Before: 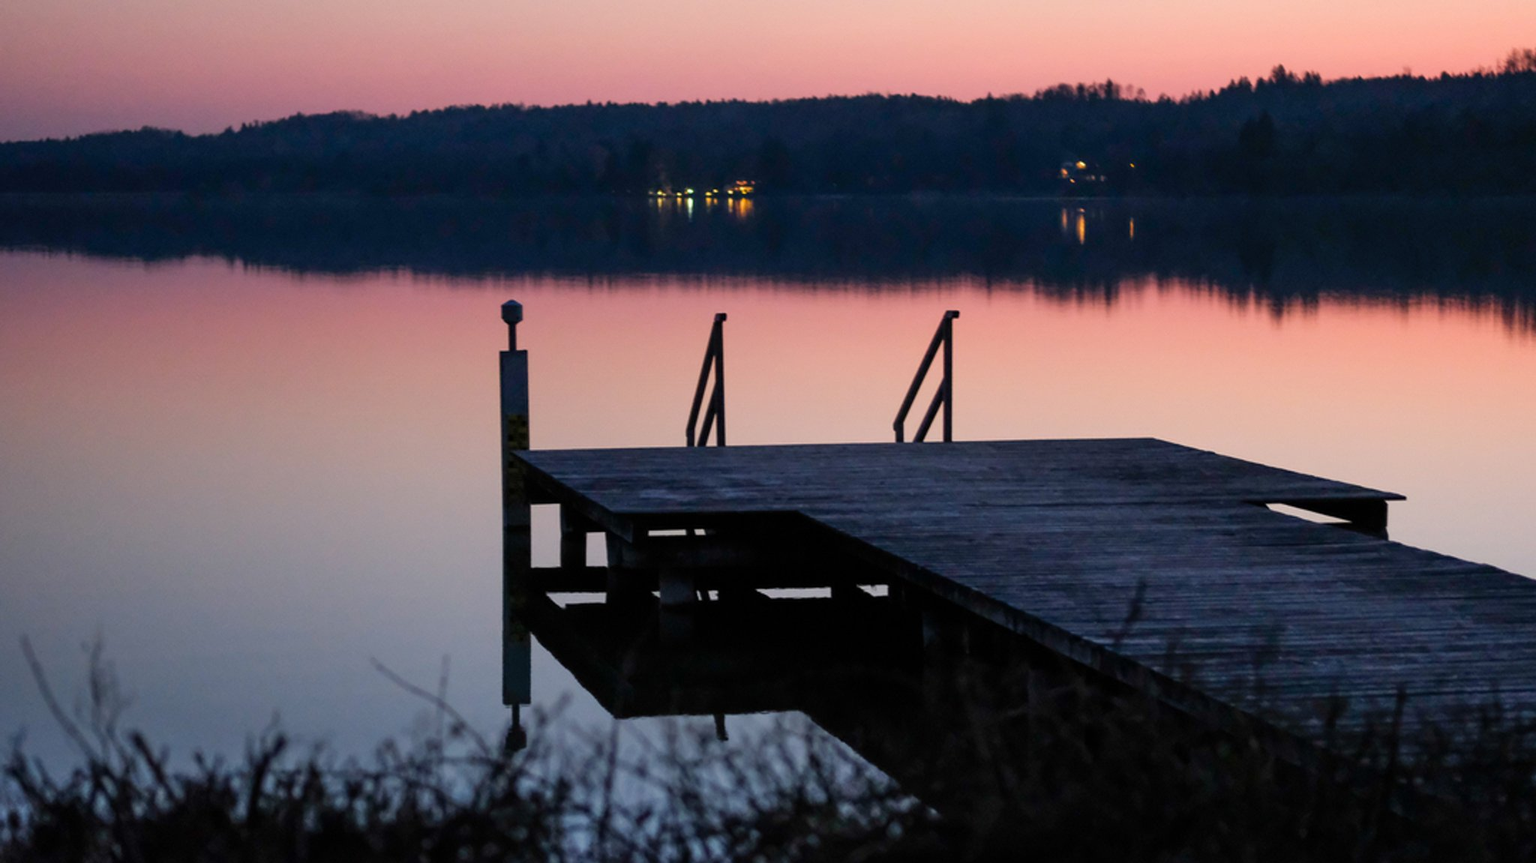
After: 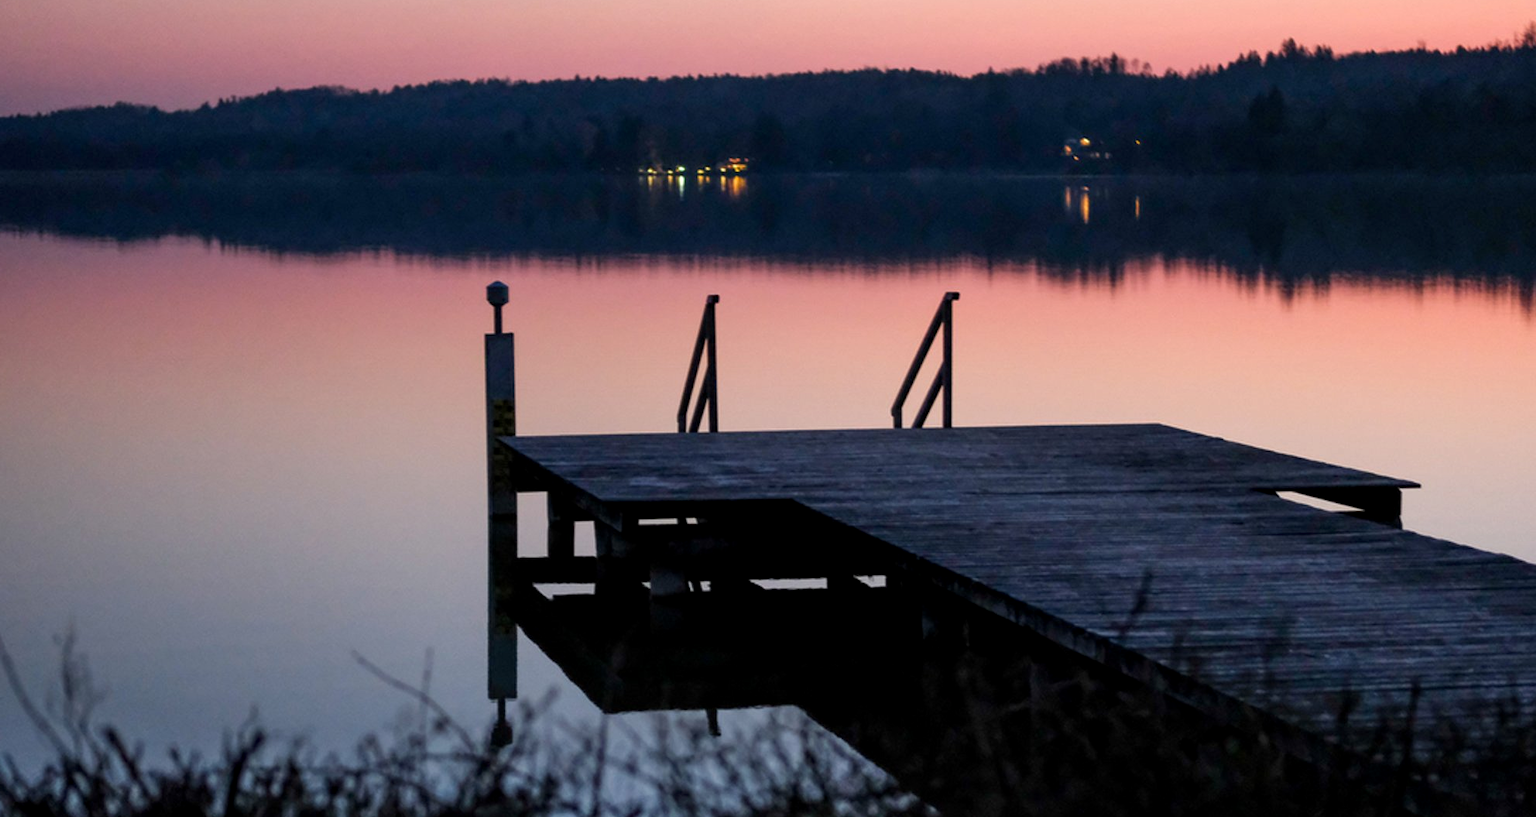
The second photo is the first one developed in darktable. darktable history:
local contrast: highlights 100%, shadows 100%, detail 131%, midtone range 0.2
crop: left 1.964%, top 3.251%, right 1.122%, bottom 4.933%
